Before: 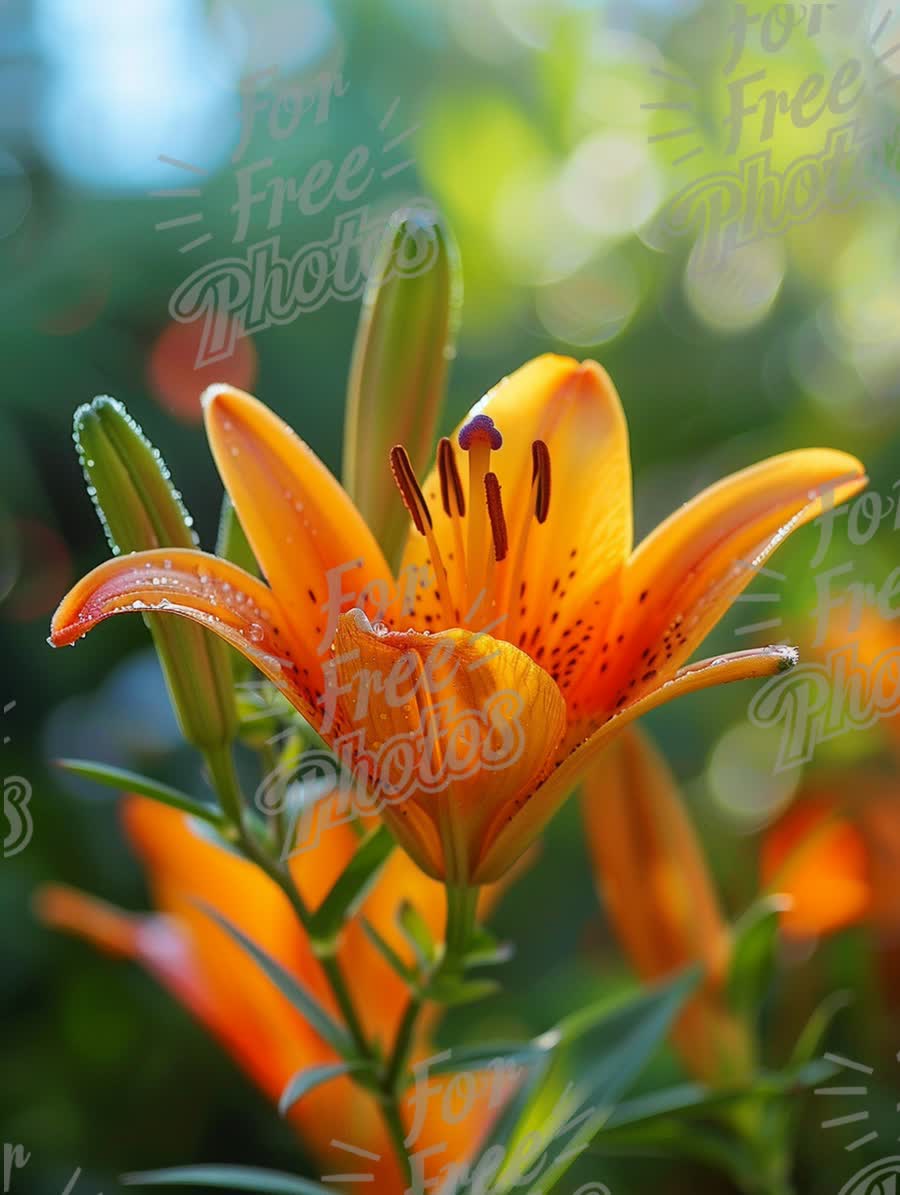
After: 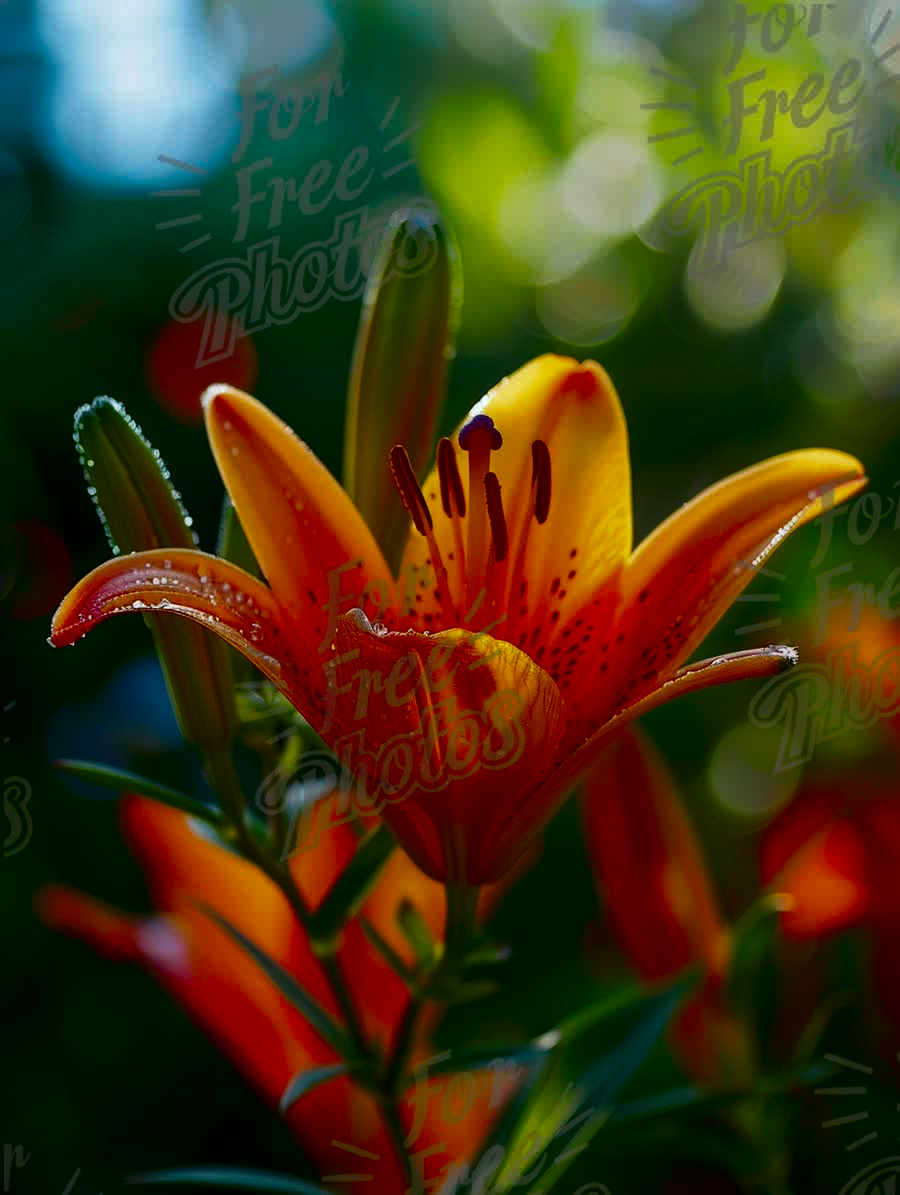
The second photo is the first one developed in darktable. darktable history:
contrast brightness saturation: contrast 0.088, brightness -0.583, saturation 0.172
color balance rgb: perceptual saturation grading › global saturation -0.128%
